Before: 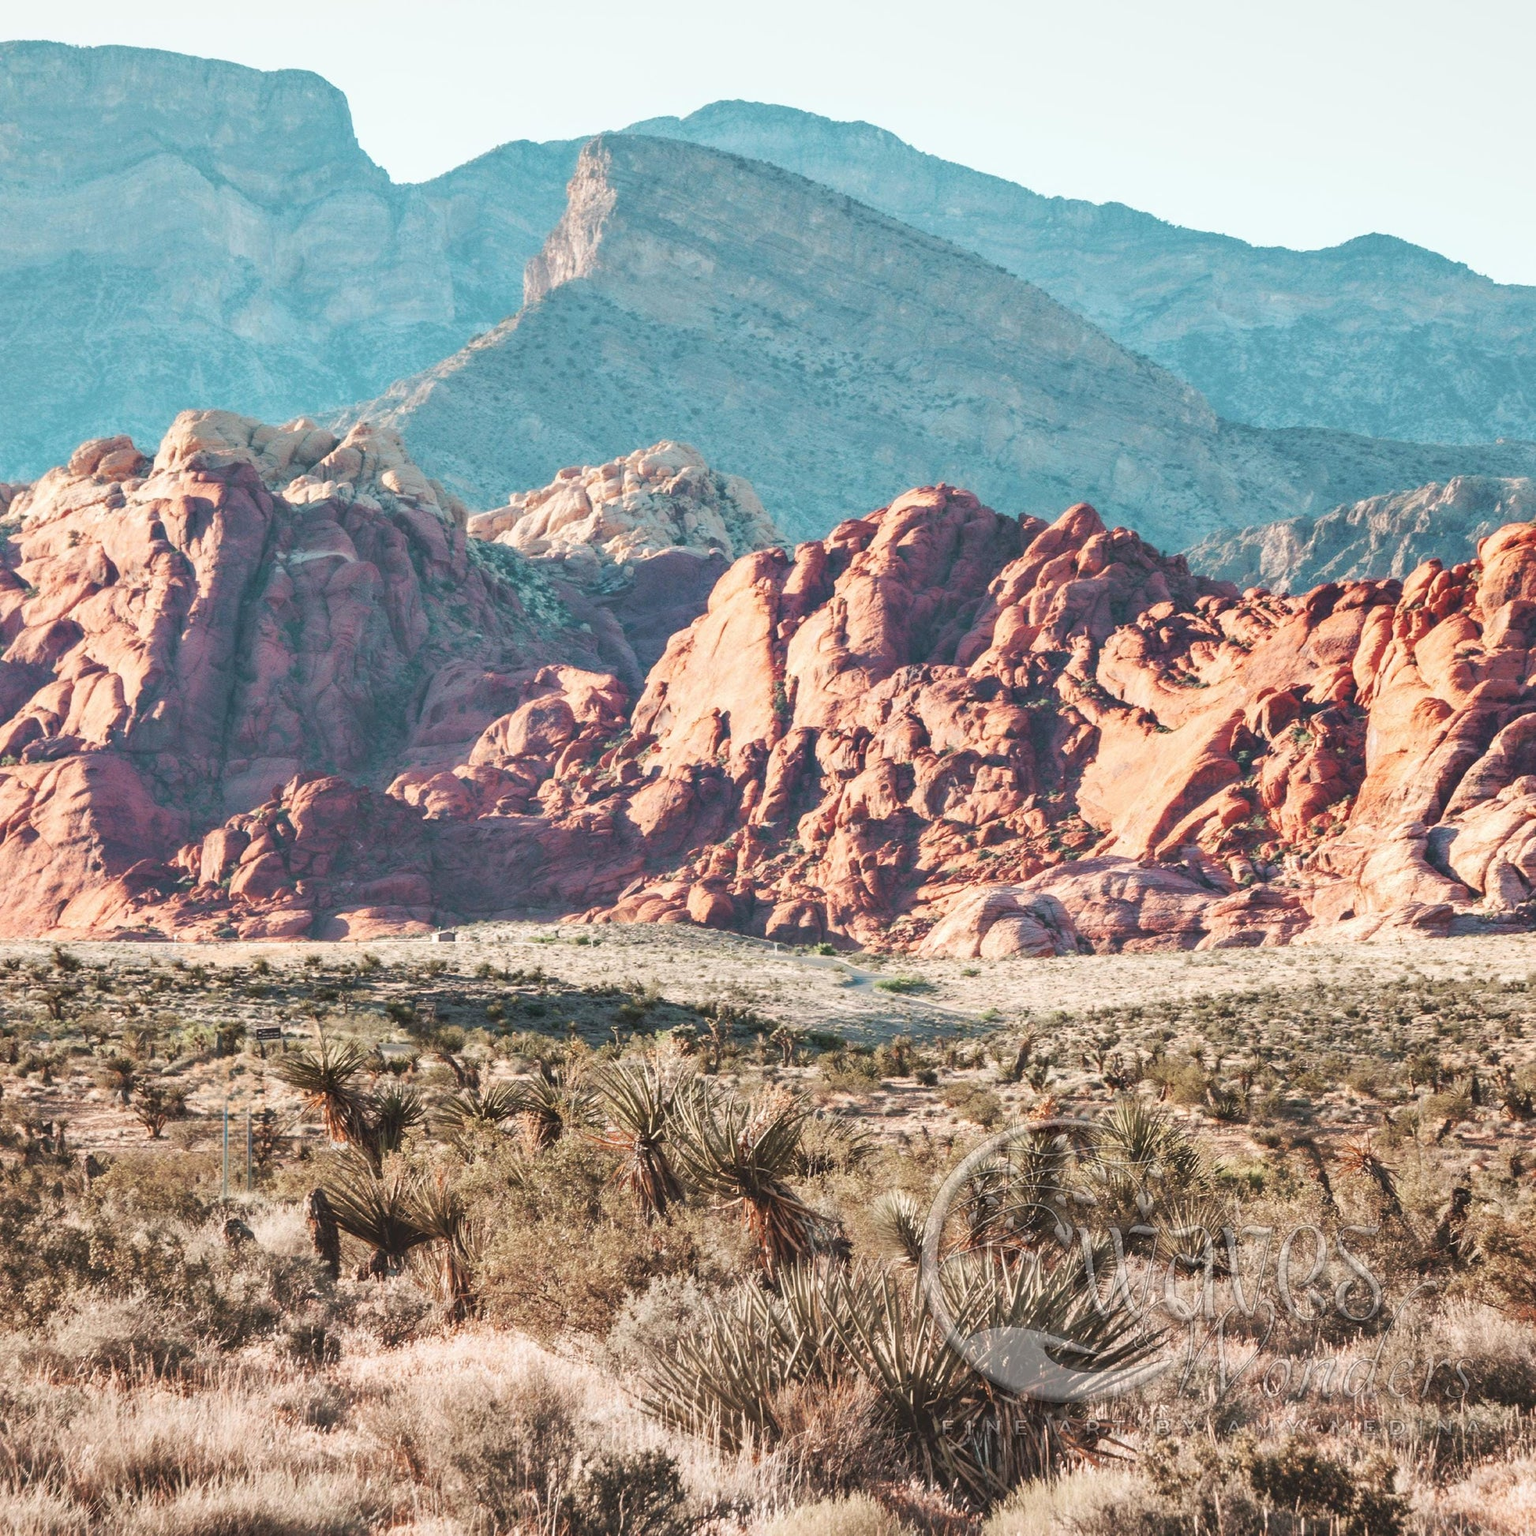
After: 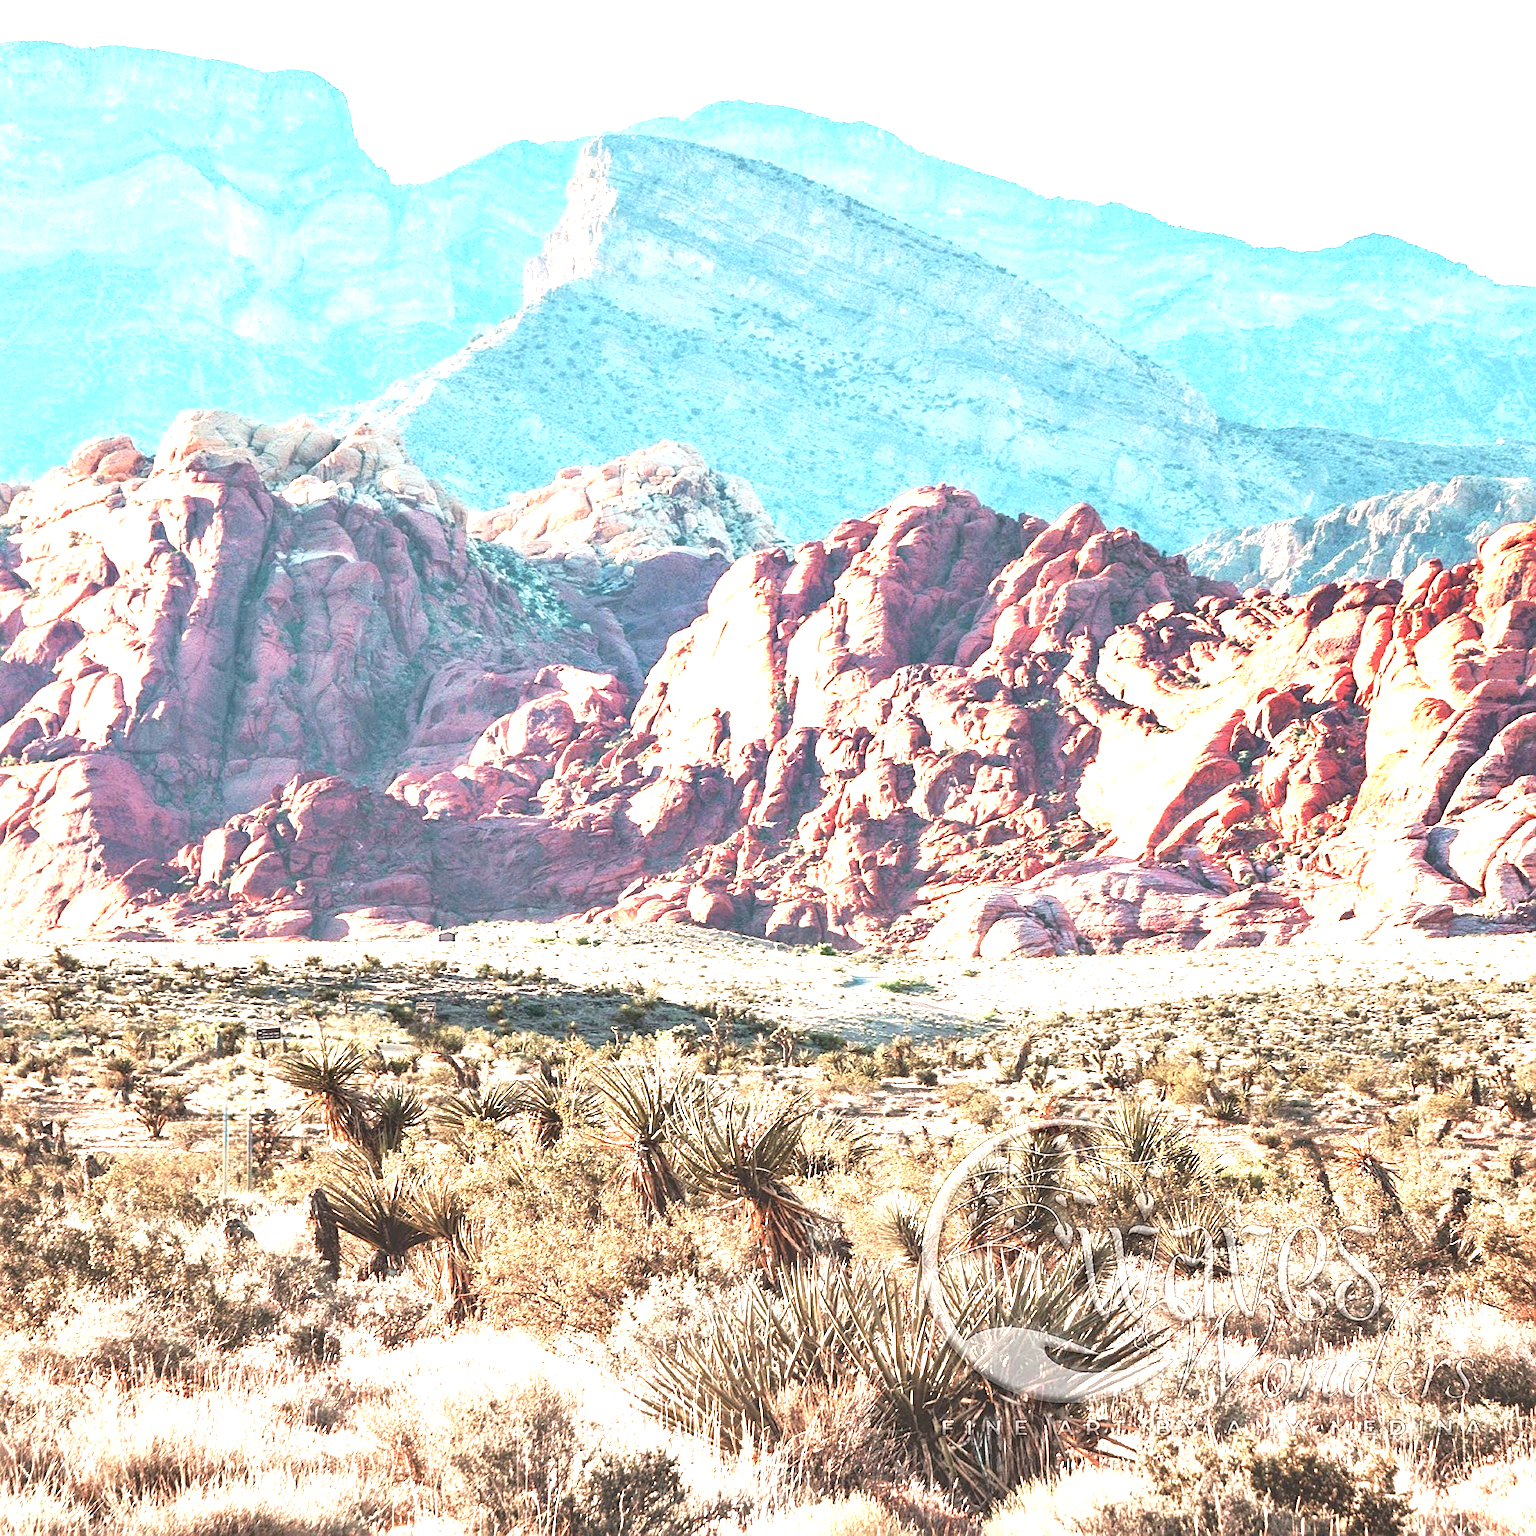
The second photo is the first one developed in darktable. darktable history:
sharpen: on, module defaults
exposure: black level correction 0.001, exposure 1.398 EV, compensate exposure bias true, compensate highlight preservation false
